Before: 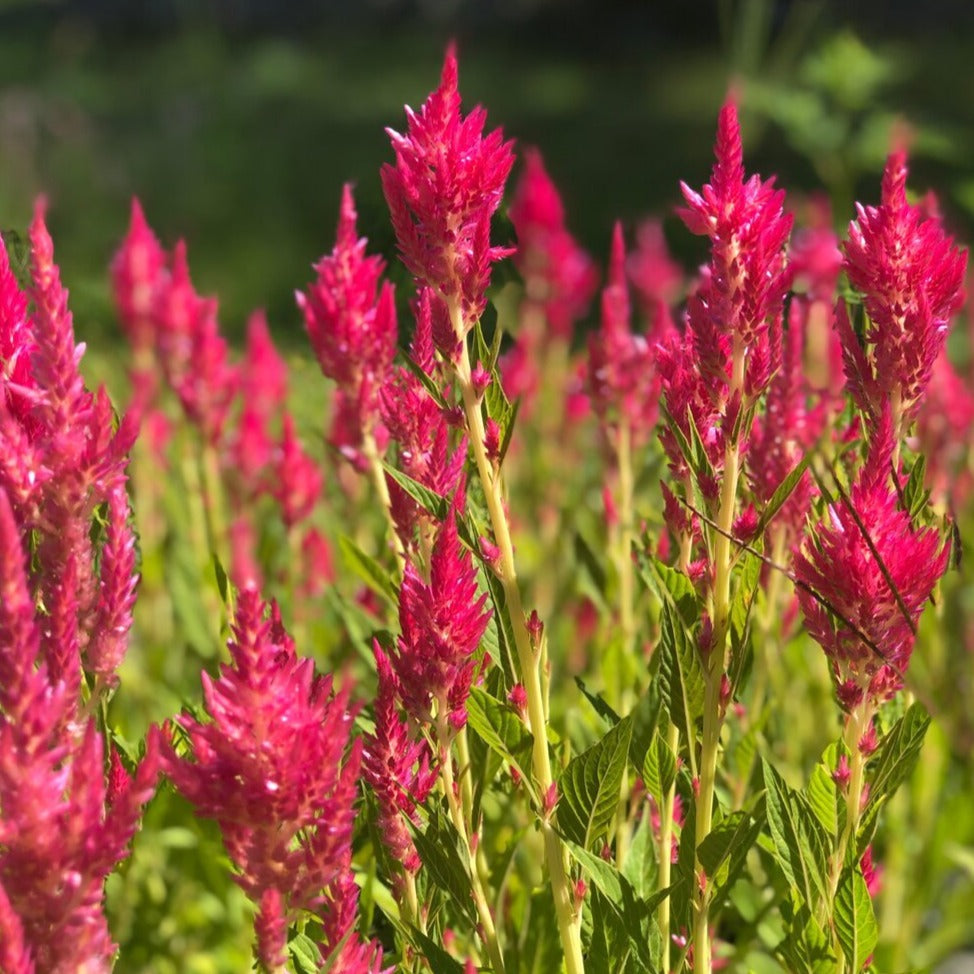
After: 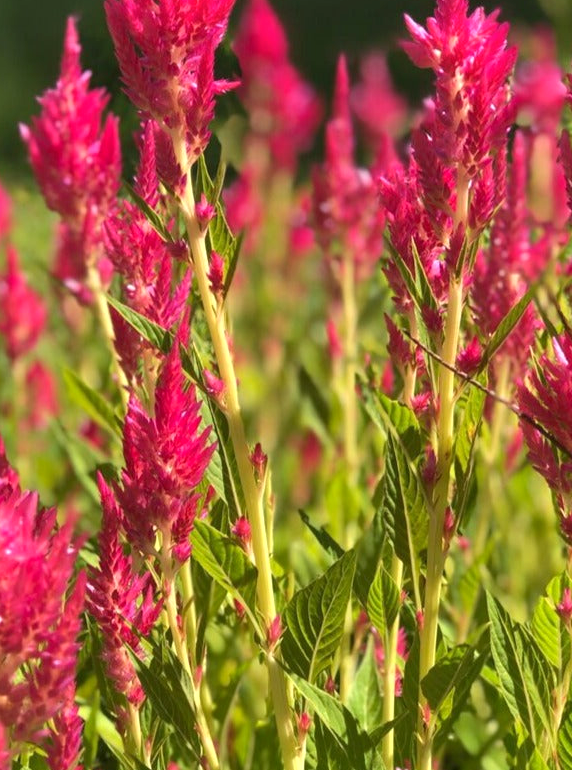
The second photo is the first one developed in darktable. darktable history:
shadows and highlights: shadows 36.41, highlights -27.41, soften with gaussian
crop and rotate: left 28.367%, top 17.221%, right 12.812%, bottom 3.705%
levels: levels [0, 0.474, 0.947]
